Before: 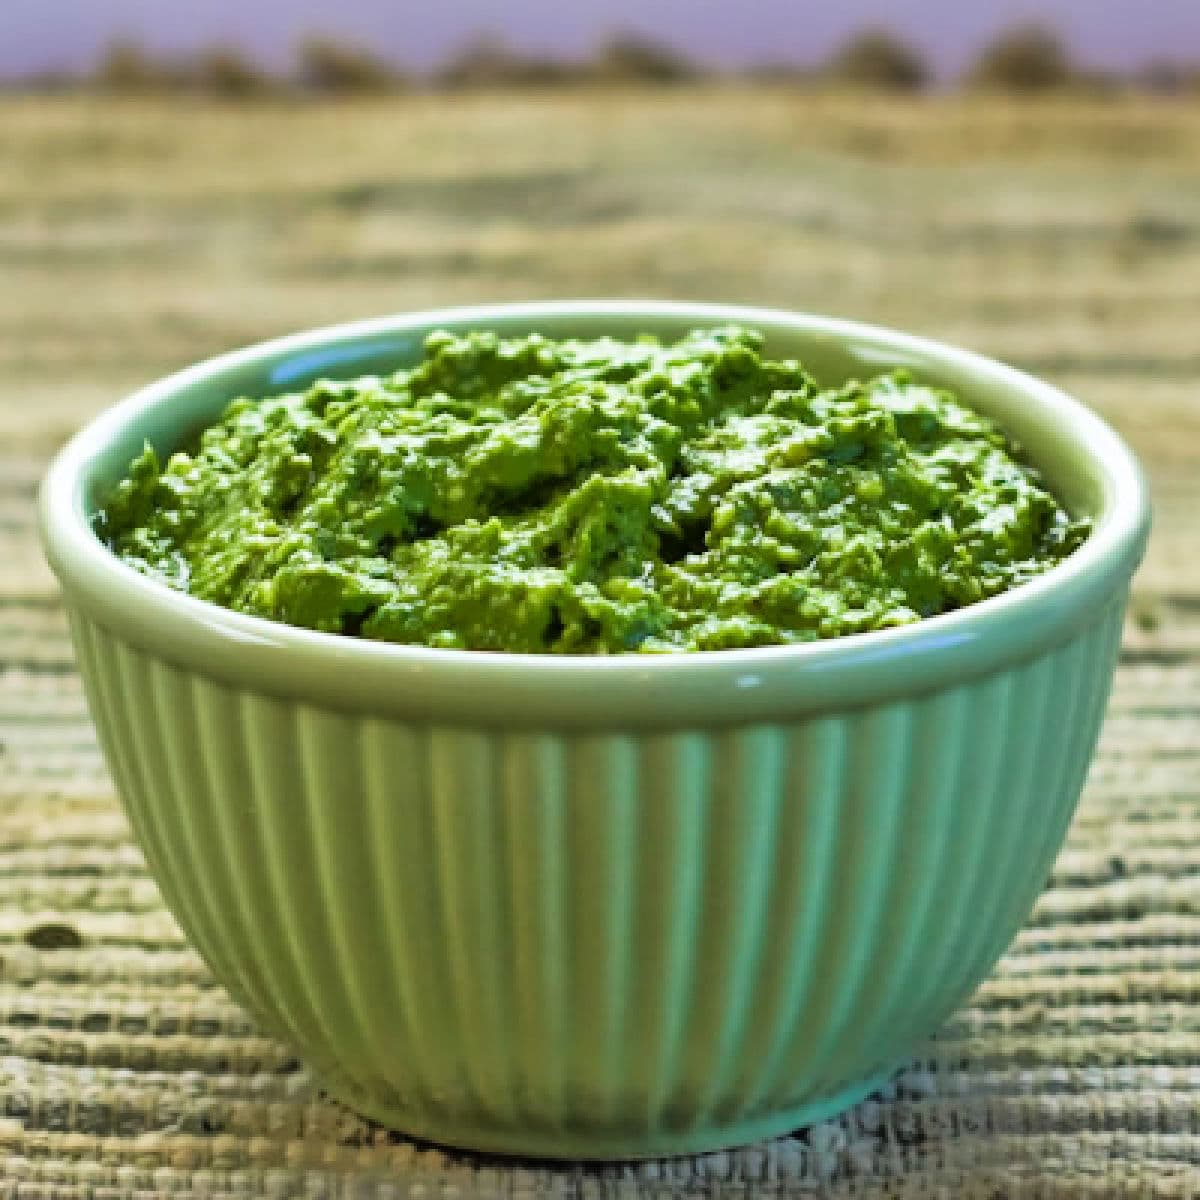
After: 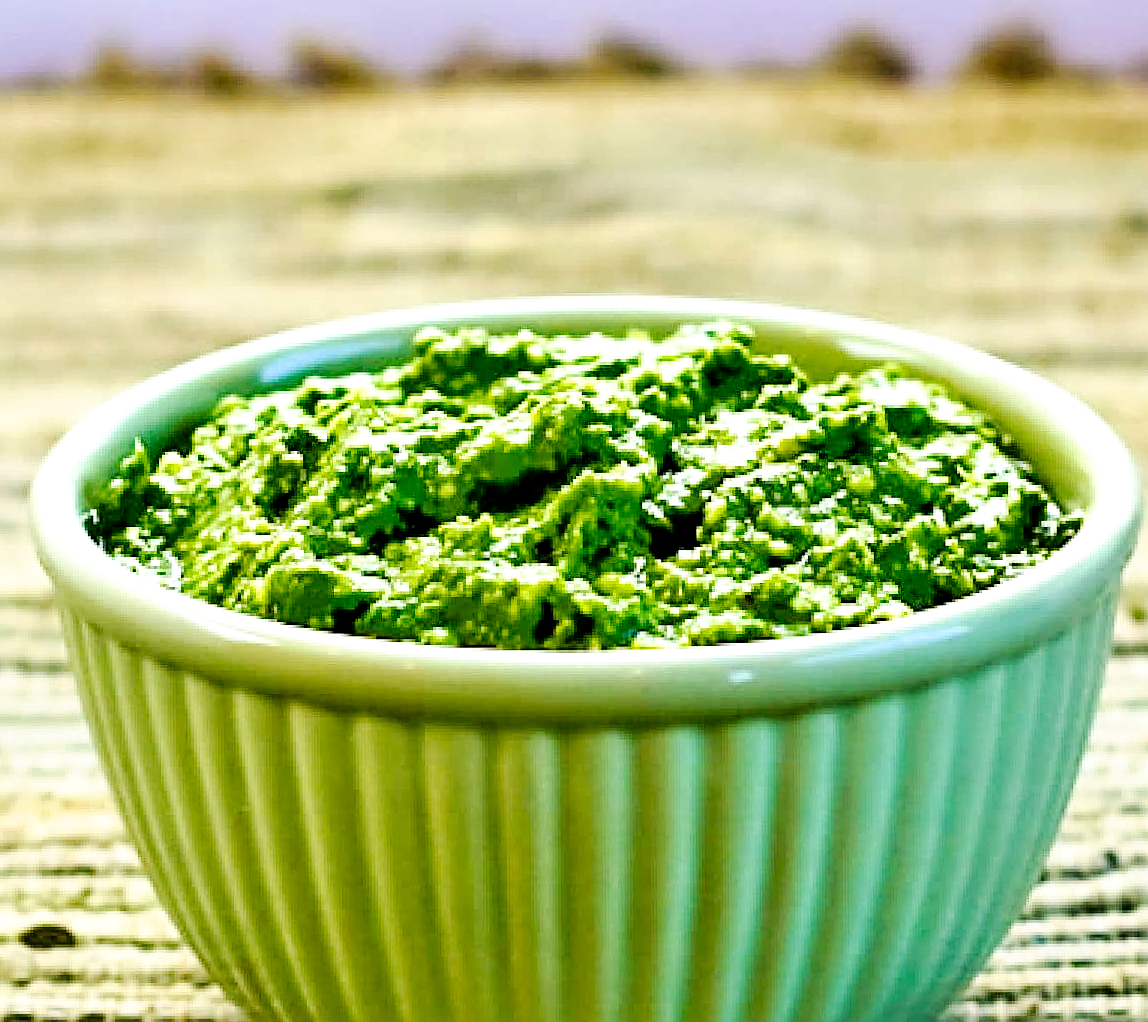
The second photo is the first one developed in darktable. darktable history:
exposure: black level correction 0.01, exposure 0.009 EV, compensate highlight preservation false
tone equalizer: -8 EV -0.397 EV, -7 EV -0.395 EV, -6 EV -0.355 EV, -5 EV -0.213 EV, -3 EV 0.204 EV, -2 EV 0.353 EV, -1 EV 0.393 EV, +0 EV 0.432 EV
sharpen: radius 3.137
crop and rotate: angle 0.394°, left 0.392%, right 3.263%, bottom 14.224%
tone curve: curves: ch0 [(0, 0) (0.003, 0) (0.011, 0.001) (0.025, 0.003) (0.044, 0.005) (0.069, 0.011) (0.1, 0.021) (0.136, 0.035) (0.177, 0.079) (0.224, 0.134) (0.277, 0.219) (0.335, 0.315) (0.399, 0.42) (0.468, 0.529) (0.543, 0.636) (0.623, 0.727) (0.709, 0.805) (0.801, 0.88) (0.898, 0.957) (1, 1)], preserve colors none
